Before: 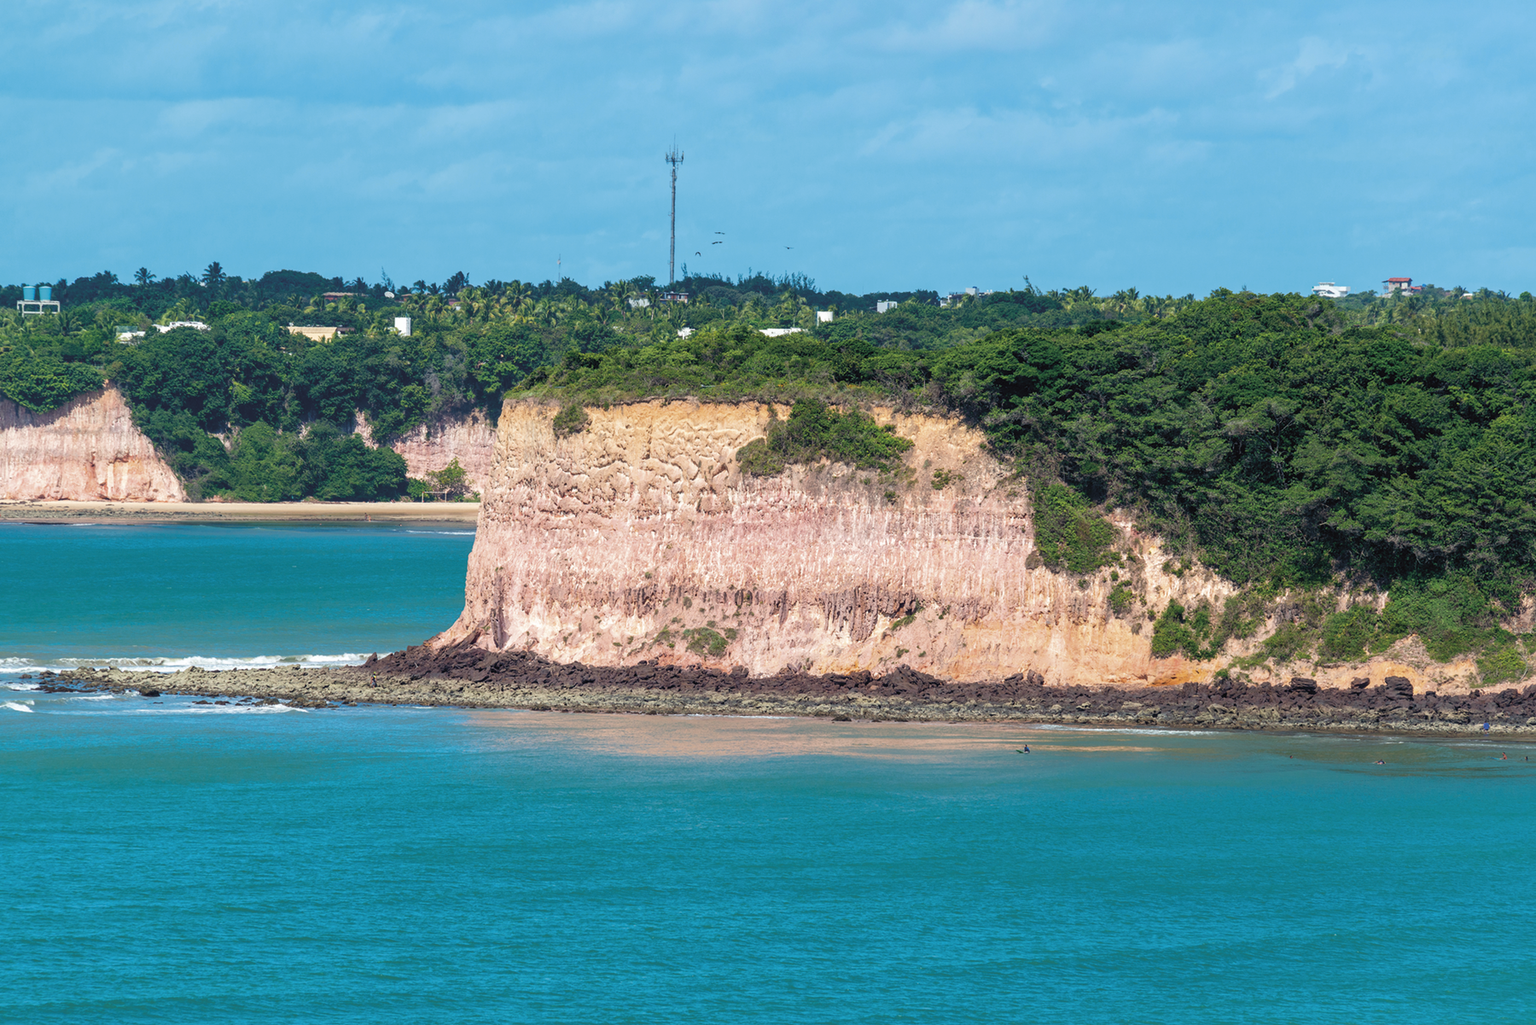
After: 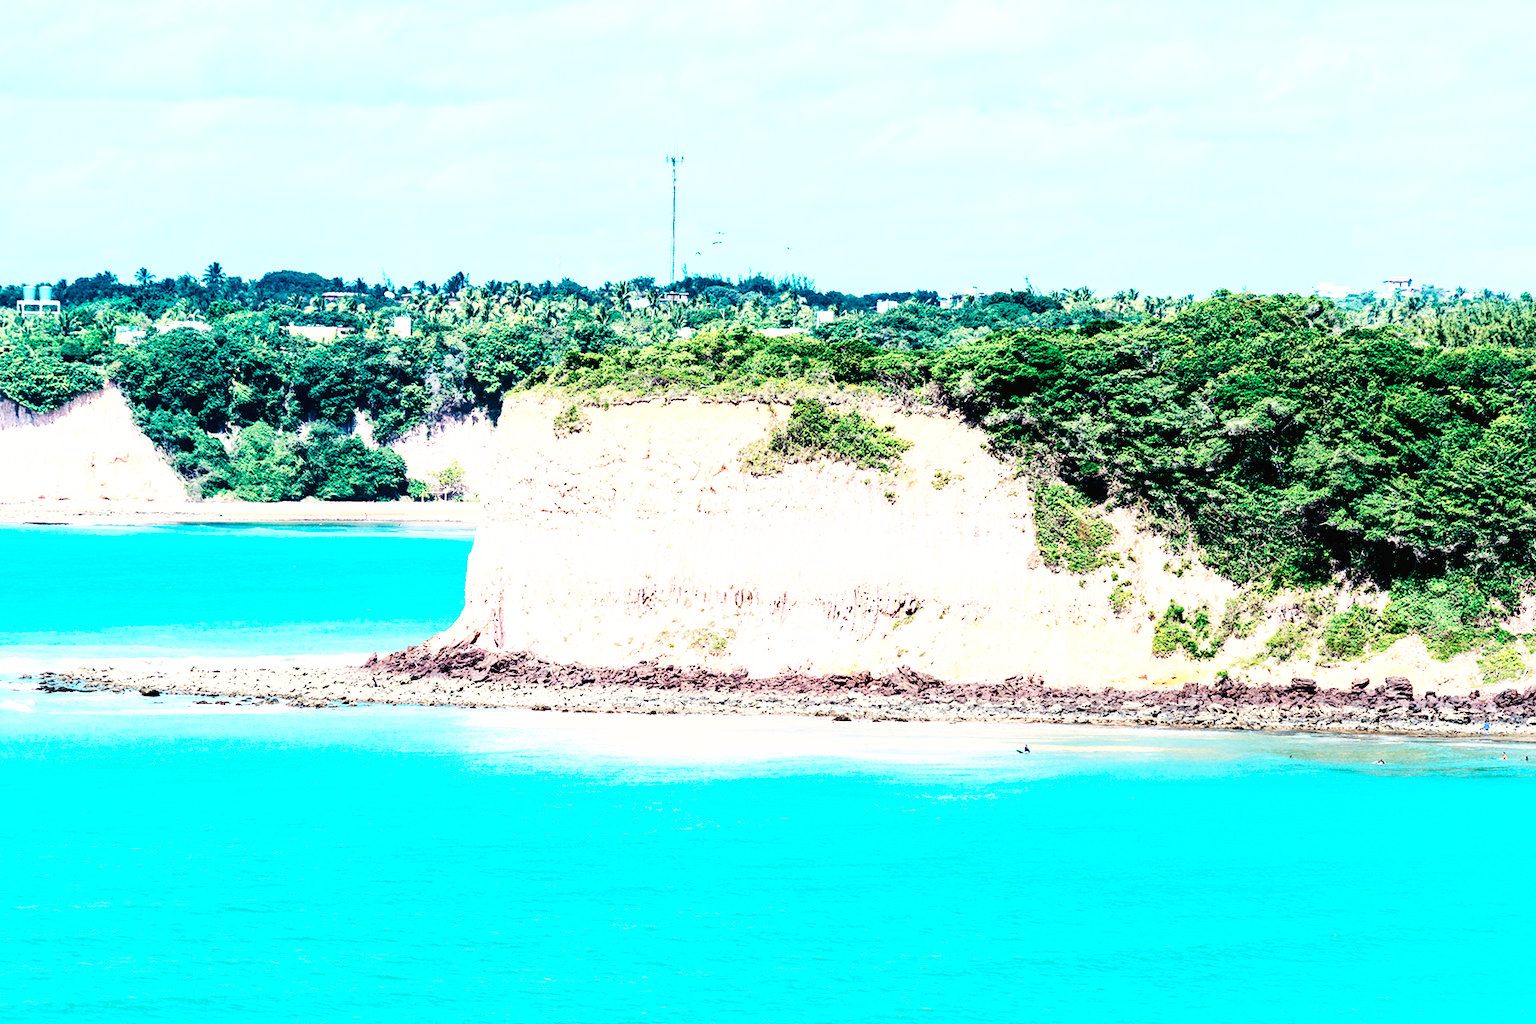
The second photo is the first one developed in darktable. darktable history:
rgb curve: curves: ch0 [(0, 0) (0.21, 0.15) (0.24, 0.21) (0.5, 0.75) (0.75, 0.96) (0.89, 0.99) (1, 1)]; ch1 [(0, 0.02) (0.21, 0.13) (0.25, 0.2) (0.5, 0.67) (0.75, 0.9) (0.89, 0.97) (1, 1)]; ch2 [(0, 0.02) (0.21, 0.13) (0.25, 0.2) (0.5, 0.67) (0.75, 0.9) (0.89, 0.97) (1, 1)], compensate middle gray true
base curve: curves: ch0 [(0, 0.003) (0.001, 0.002) (0.006, 0.004) (0.02, 0.022) (0.048, 0.086) (0.094, 0.234) (0.162, 0.431) (0.258, 0.629) (0.385, 0.8) (0.548, 0.918) (0.751, 0.988) (1, 1)], preserve colors none
